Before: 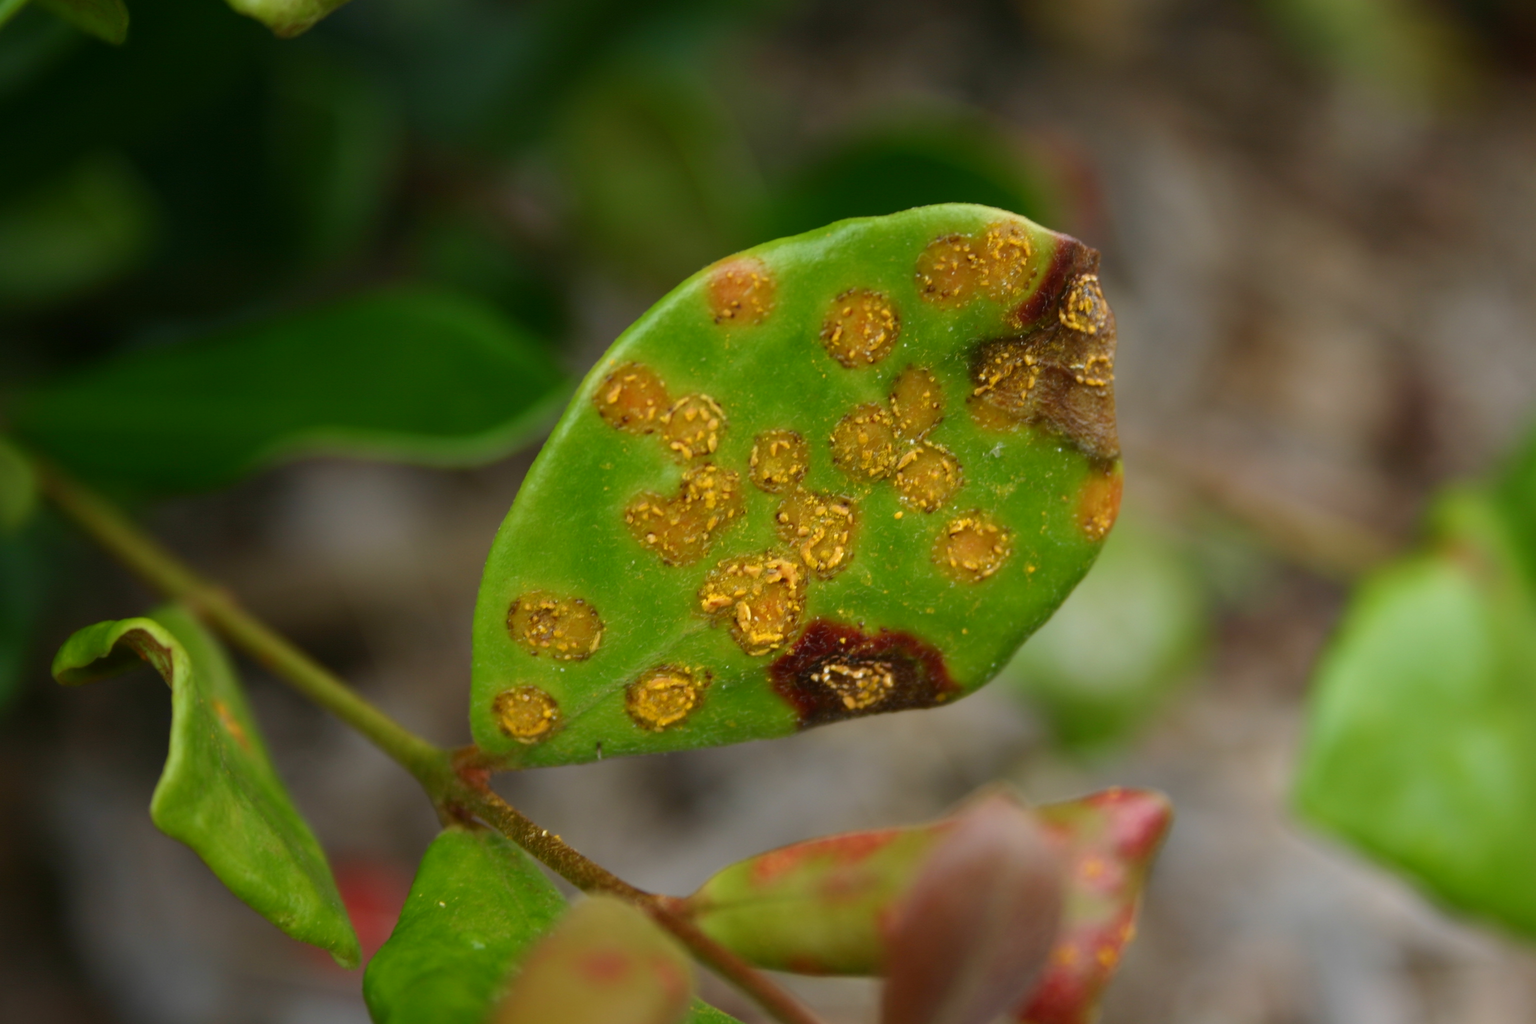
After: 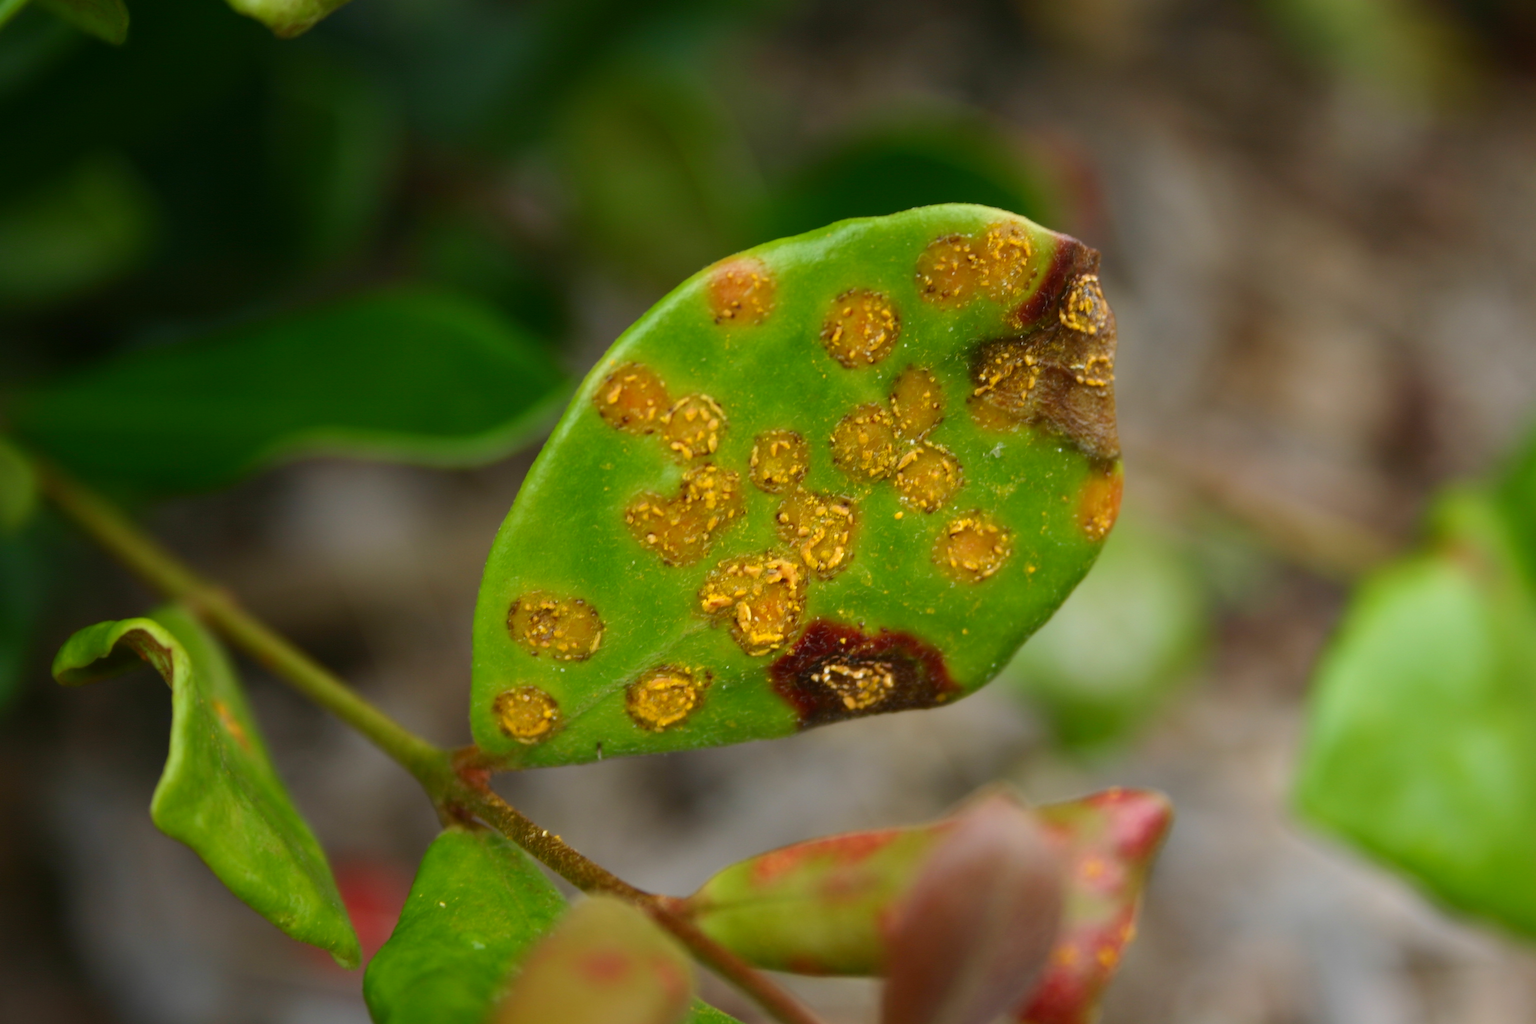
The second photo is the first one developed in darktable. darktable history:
contrast brightness saturation: contrast 0.103, brightness 0.04, saturation 0.088
